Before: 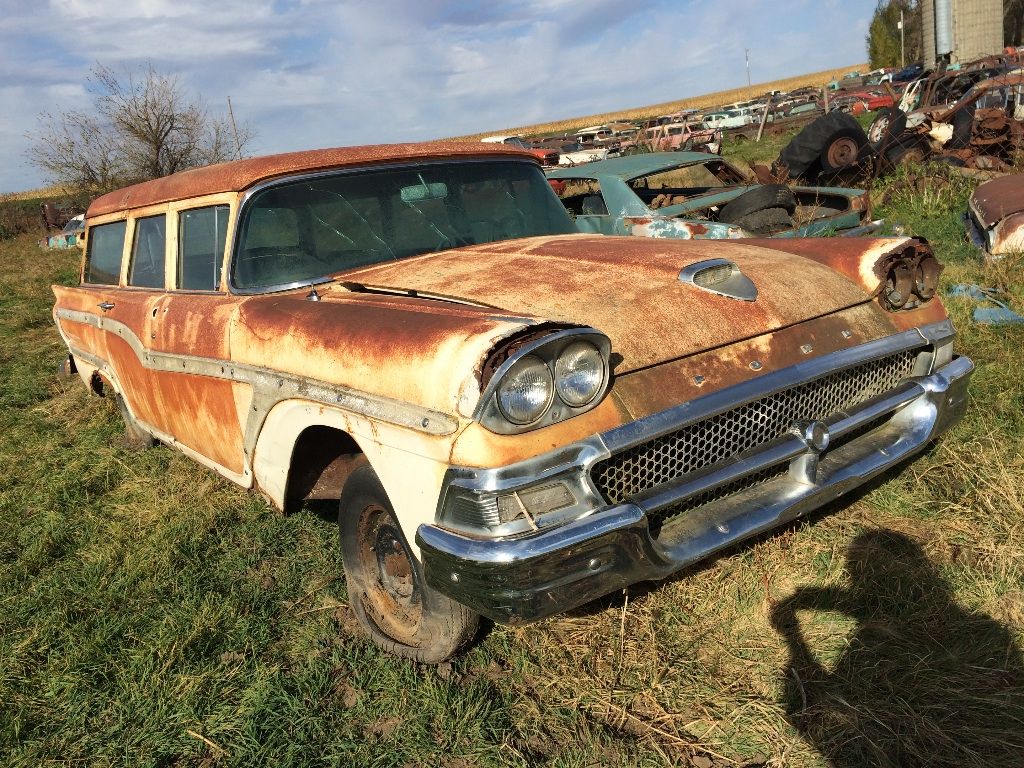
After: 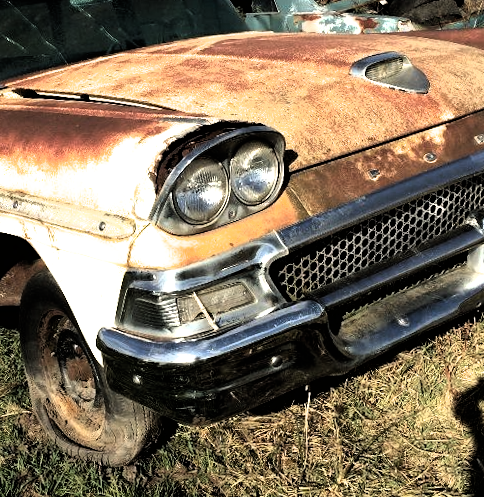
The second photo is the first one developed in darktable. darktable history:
filmic rgb: black relative exposure -8.2 EV, white relative exposure 2.2 EV, threshold 3 EV, hardness 7.11, latitude 85.74%, contrast 1.696, highlights saturation mix -4%, shadows ↔ highlights balance -2.69%, color science v5 (2021), contrast in shadows safe, contrast in highlights safe, enable highlight reconstruction true
crop: left 31.379%, top 24.658%, right 20.326%, bottom 6.628%
tone equalizer: on, module defaults
rotate and perspective: rotation -2°, crop left 0.022, crop right 0.978, crop top 0.049, crop bottom 0.951
